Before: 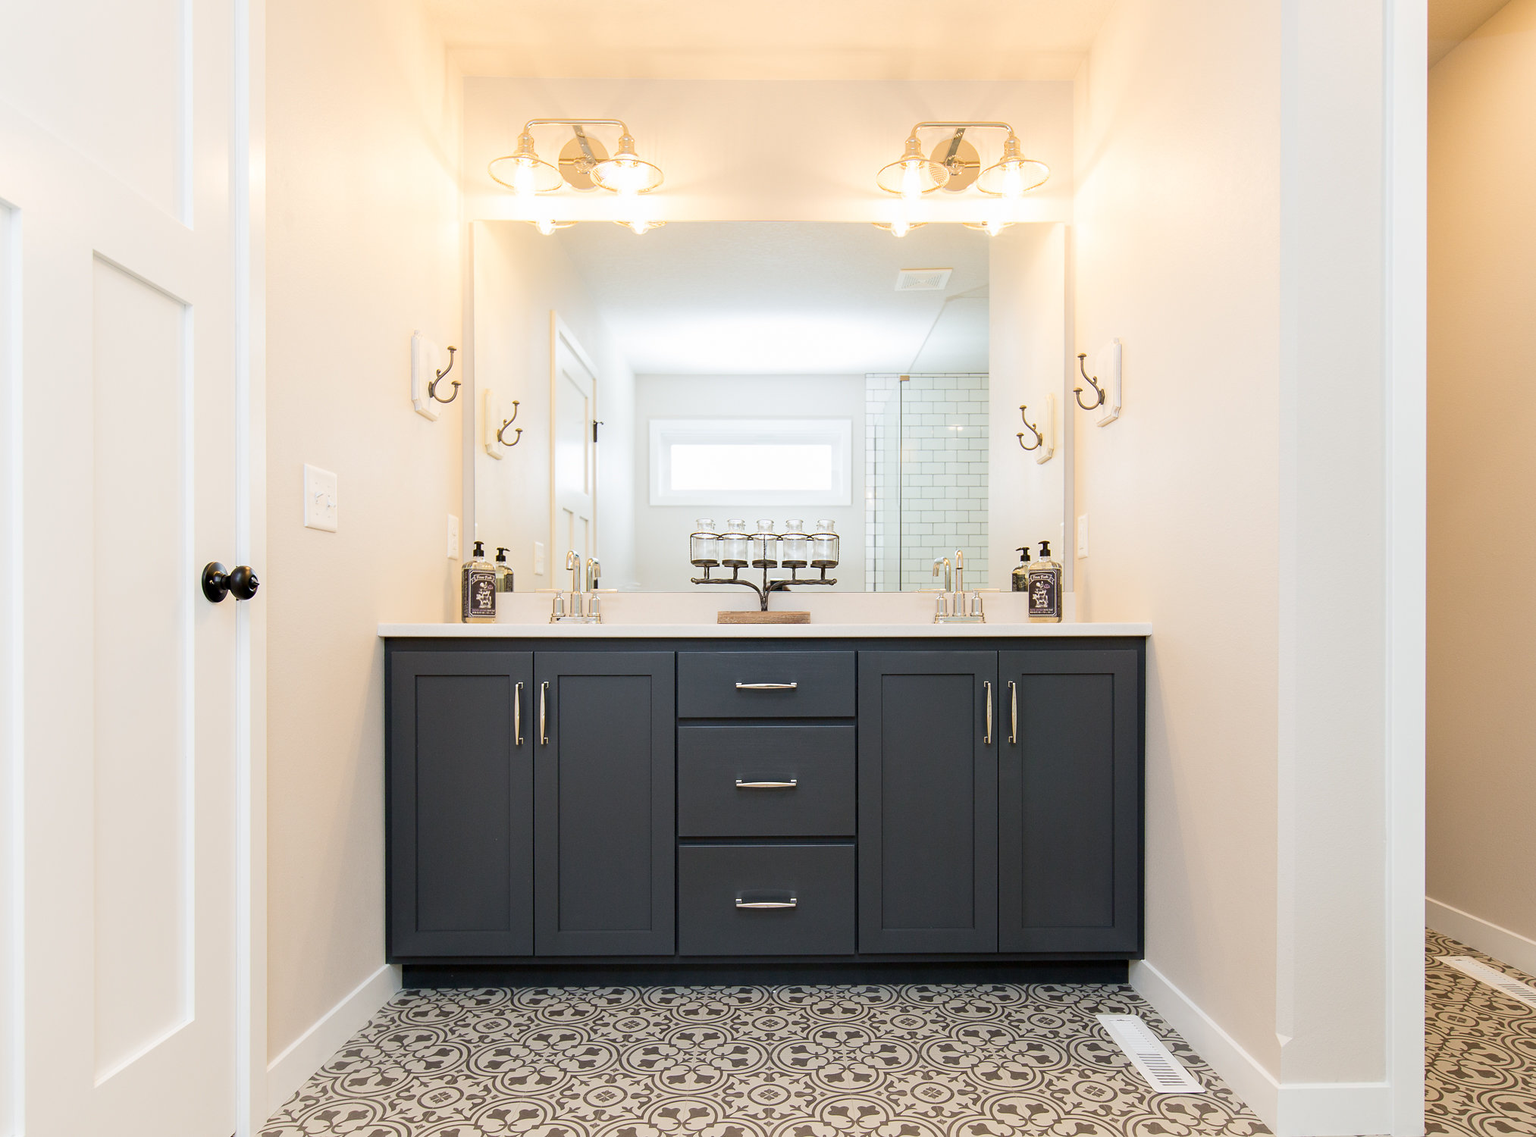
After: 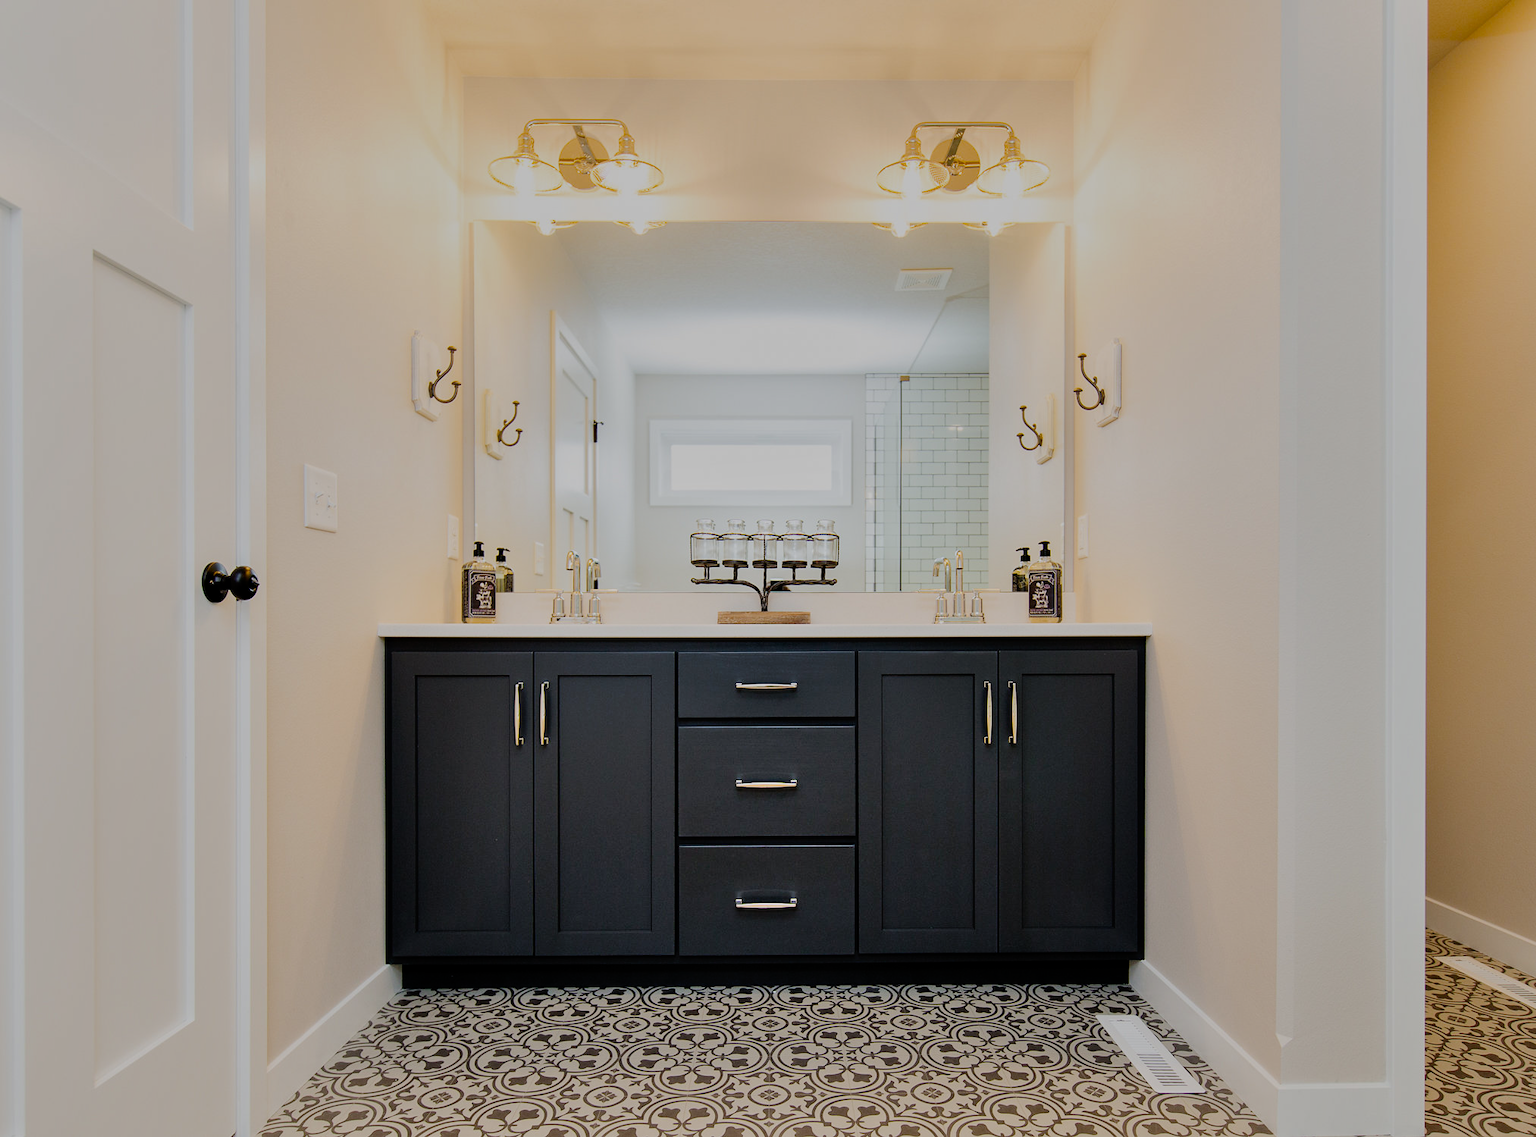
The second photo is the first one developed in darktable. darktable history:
shadows and highlights: low approximation 0.01, soften with gaussian
exposure: black level correction 0, exposure 0.7 EV, compensate exposure bias true, compensate highlight preservation false
filmic rgb: black relative exposure -12 EV, white relative exposure 2.8 EV, threshold 3 EV, target black luminance 0%, hardness 8.06, latitude 70.41%, contrast 1.14, highlights saturation mix 10%, shadows ↔ highlights balance -0.388%, color science v4 (2020), iterations of high-quality reconstruction 10, contrast in shadows soft, contrast in highlights soft, enable highlight reconstruction true
tone curve: curves: ch0 [(0, 0) (0.003, 0.002) (0.011, 0.006) (0.025, 0.013) (0.044, 0.019) (0.069, 0.032) (0.1, 0.056) (0.136, 0.095) (0.177, 0.144) (0.224, 0.193) (0.277, 0.26) (0.335, 0.331) (0.399, 0.405) (0.468, 0.479) (0.543, 0.552) (0.623, 0.624) (0.709, 0.699) (0.801, 0.772) (0.898, 0.856) (1, 1)], preserve colors none
